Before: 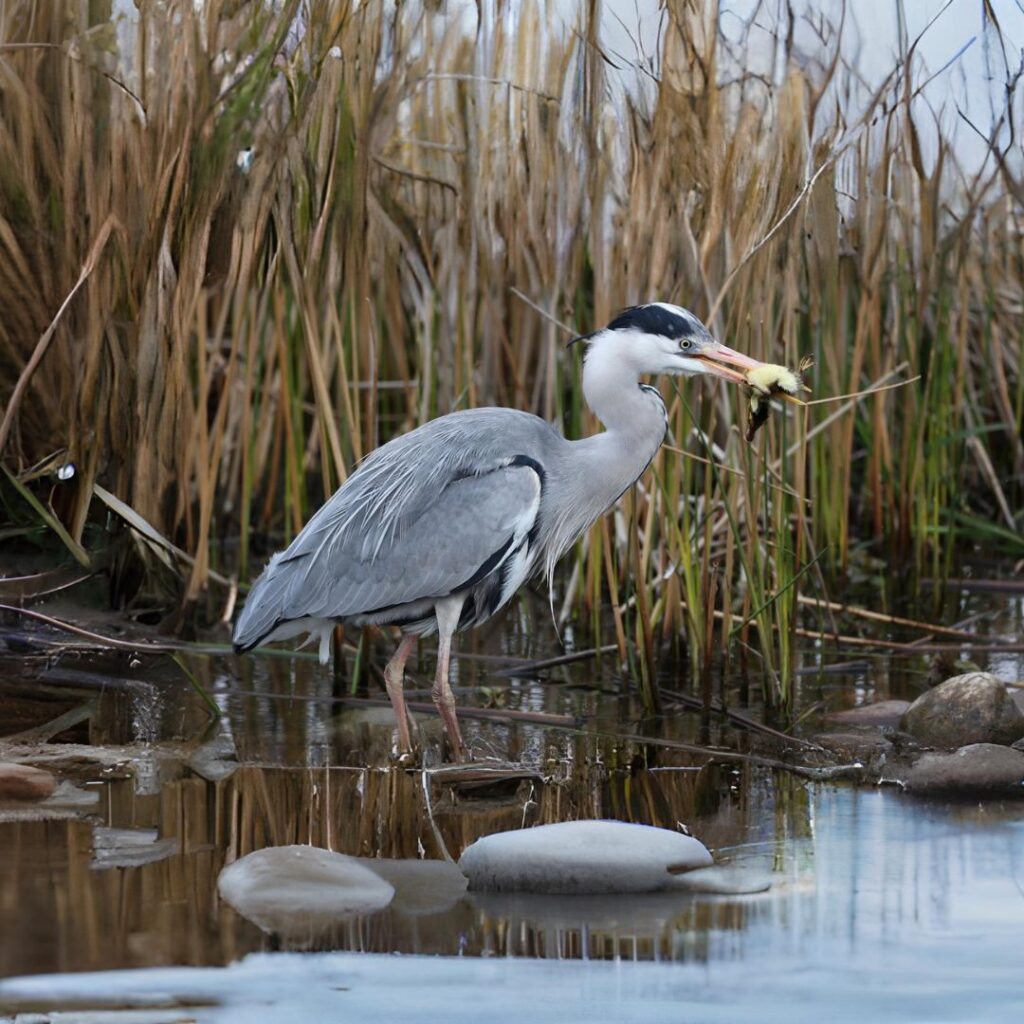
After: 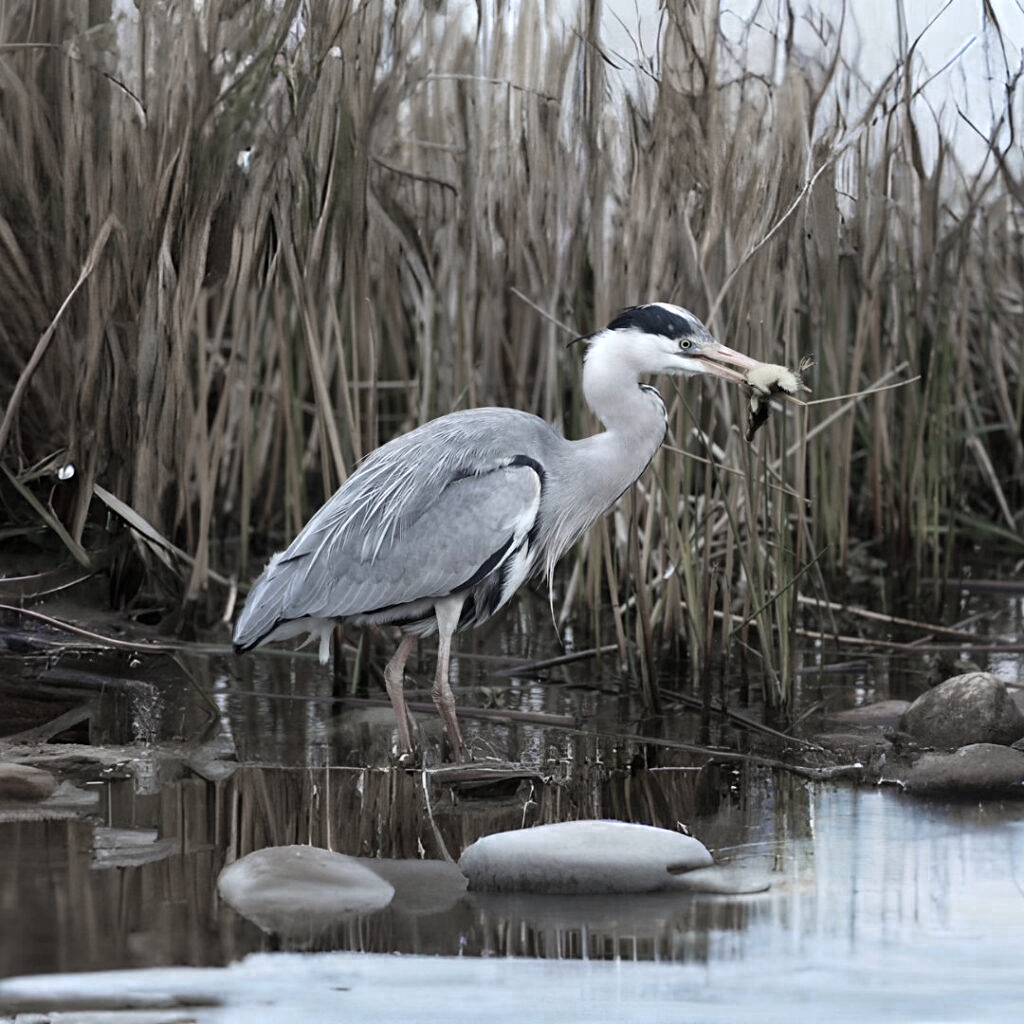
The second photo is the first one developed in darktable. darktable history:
sharpen: amount 0.2
color zones: curves: ch0 [(0, 0.613) (0.01, 0.613) (0.245, 0.448) (0.498, 0.529) (0.642, 0.665) (0.879, 0.777) (0.99, 0.613)]; ch1 [(0, 0.272) (0.219, 0.127) (0.724, 0.346)]
